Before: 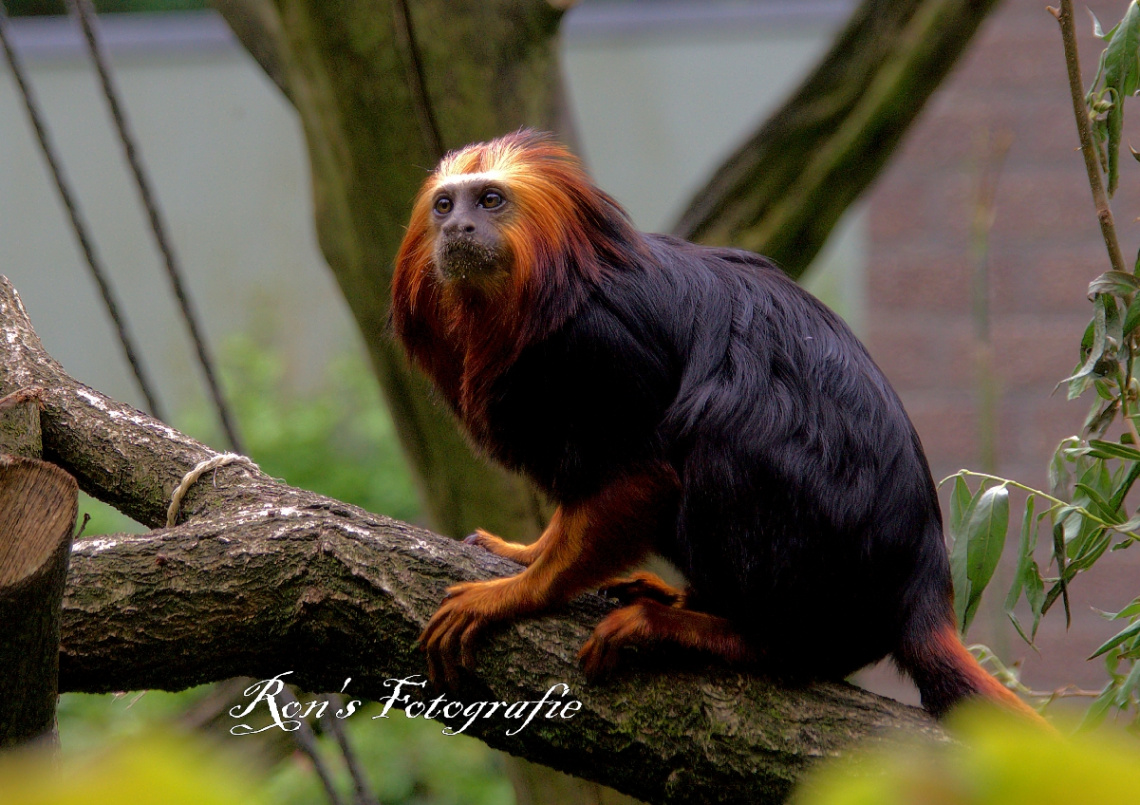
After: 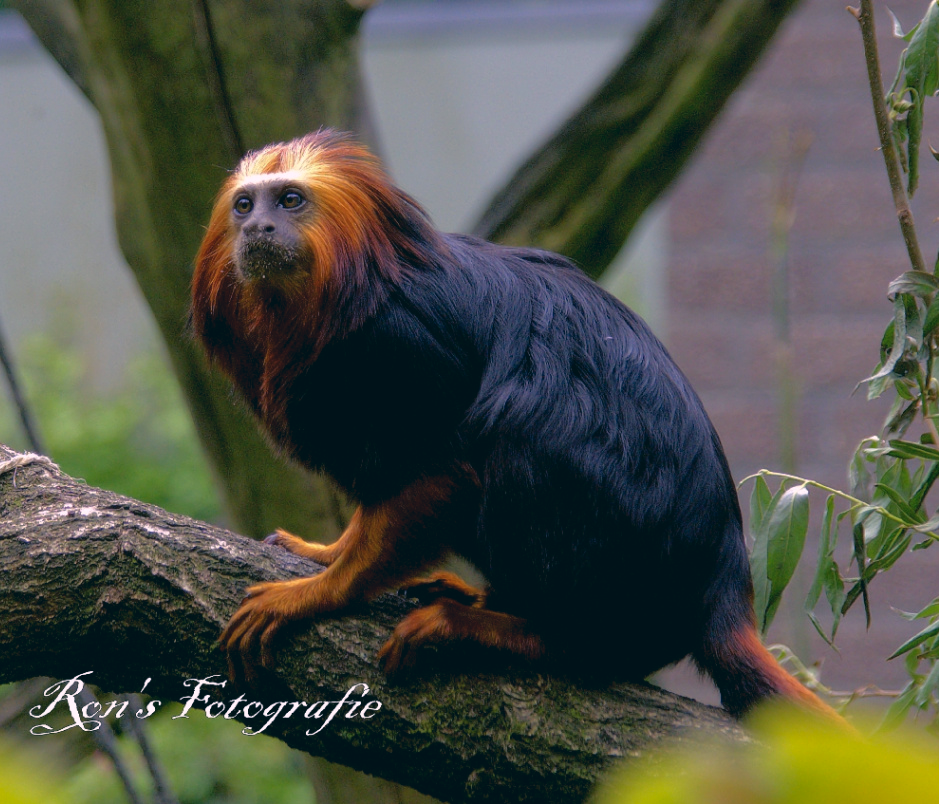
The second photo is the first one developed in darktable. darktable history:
color balance rgb: on, module defaults
color balance: lift [1.004, 1.002, 1.002, 0.998], gamma [1, 1.007, 1.002, 0.993], gain [1, 0.977, 1.013, 1.023], contrast -3.64%
color correction: highlights a* 10.32, highlights b* 14.66, shadows a* -9.59, shadows b* -15.02
crop: left 17.582%, bottom 0.031%
white balance: red 0.967, blue 1.119, emerald 0.756
